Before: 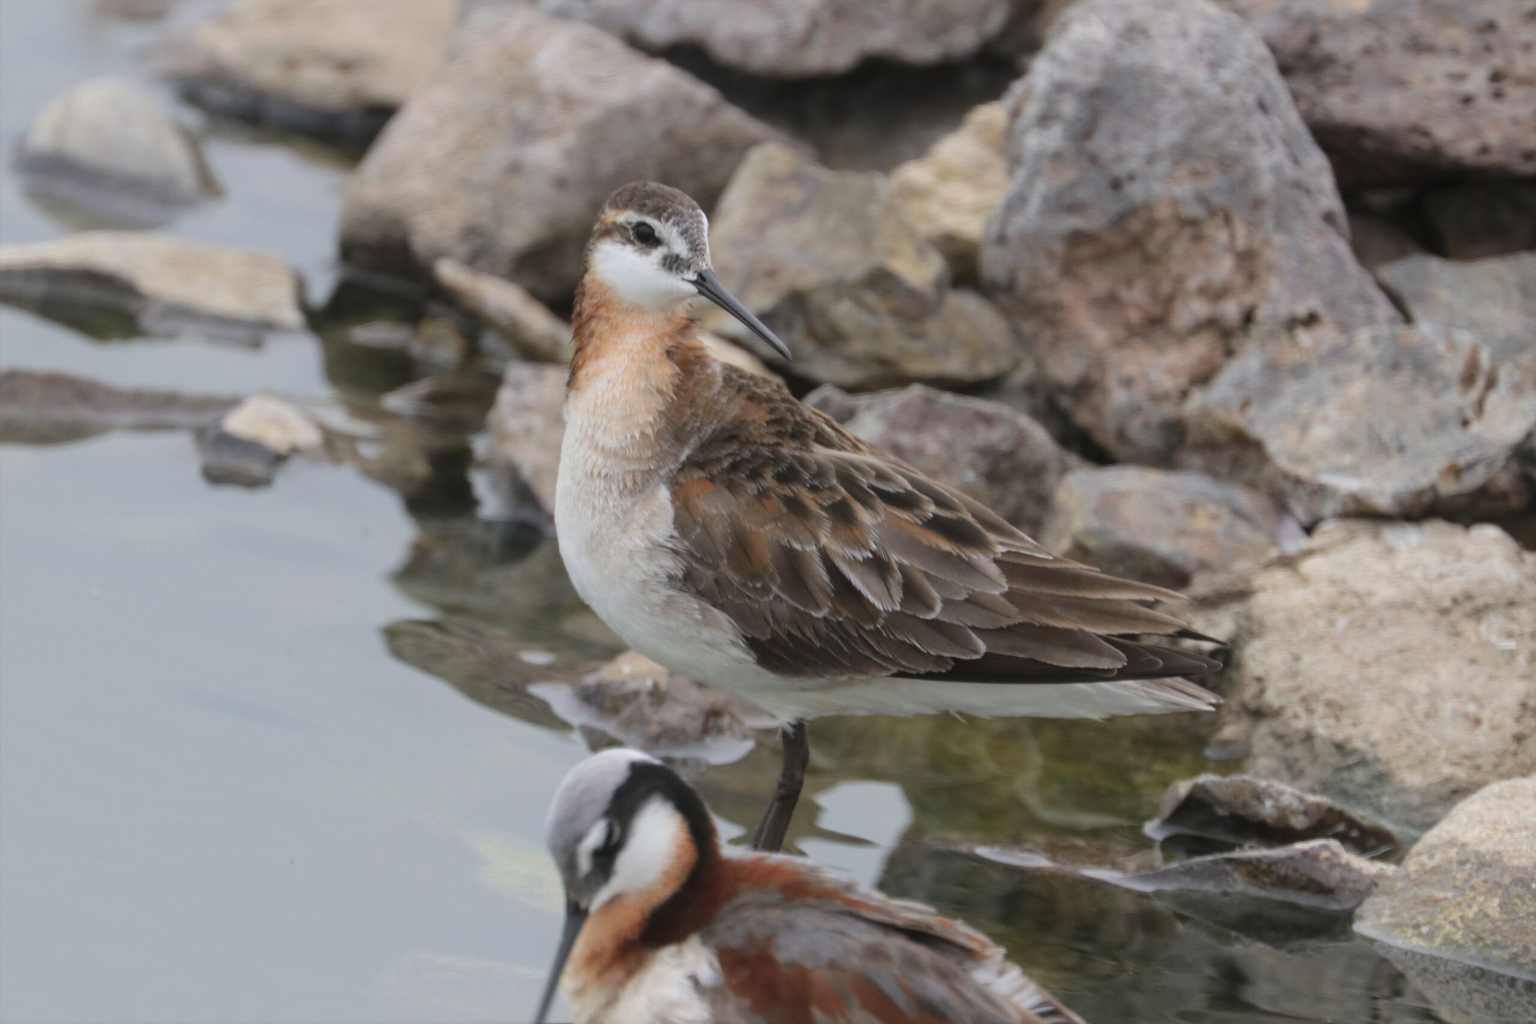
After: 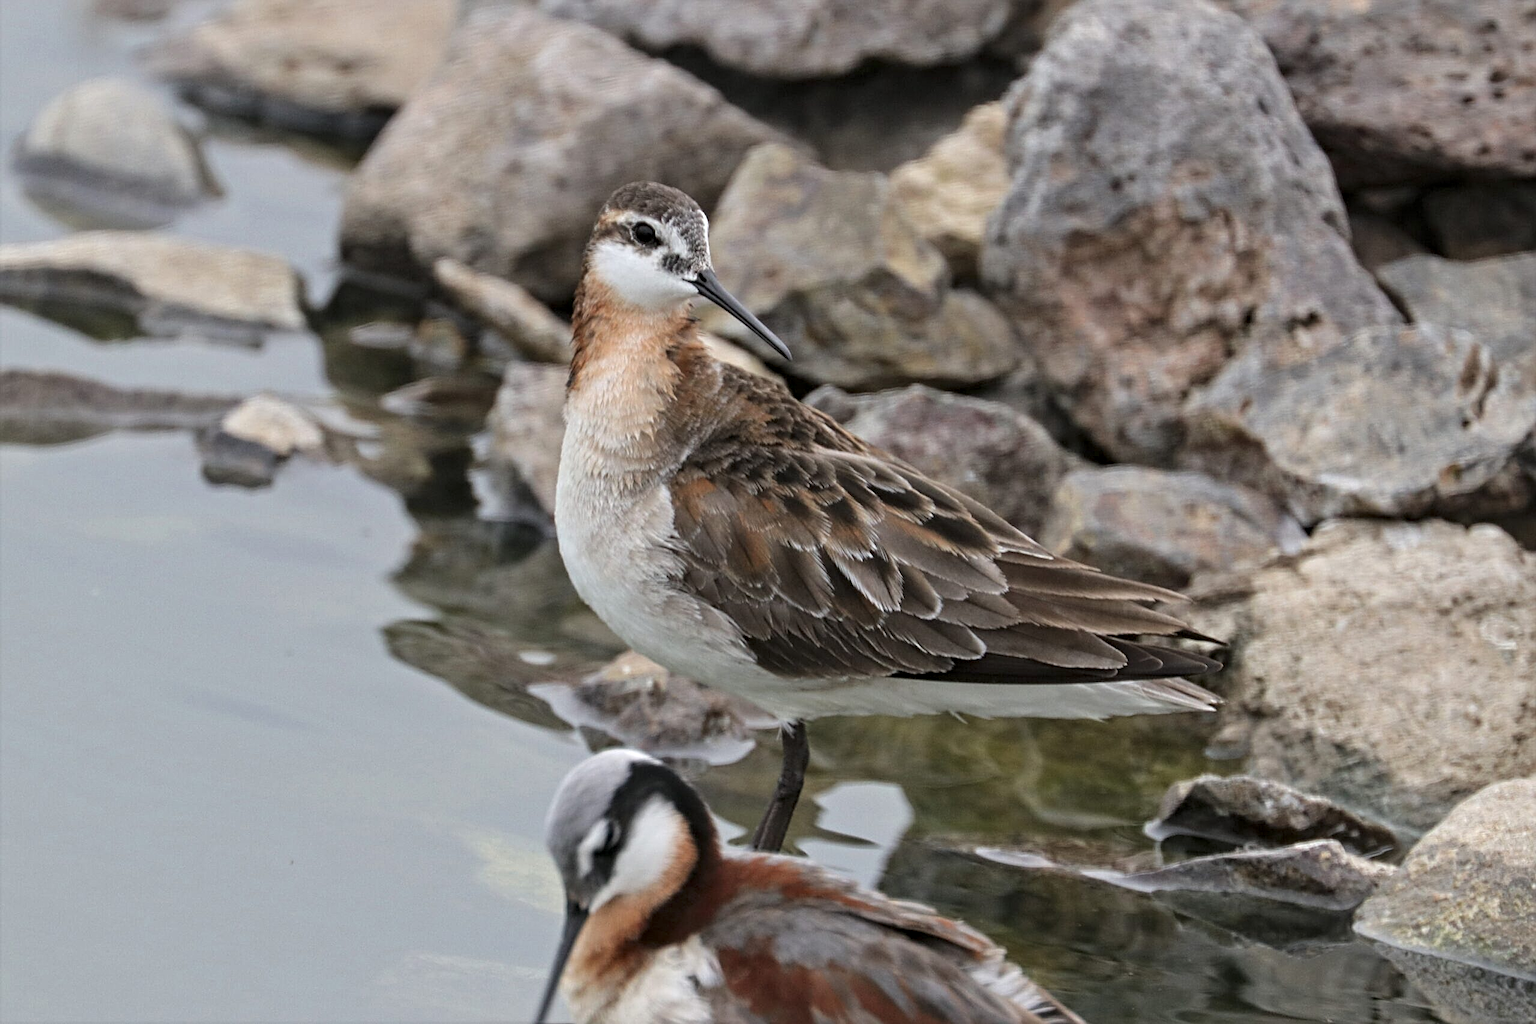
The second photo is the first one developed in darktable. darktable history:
contrast equalizer: octaves 7, y [[0.506, 0.531, 0.562, 0.606, 0.638, 0.669], [0.5 ×6], [0.5 ×6], [0 ×6], [0 ×6]]
sharpen: on, module defaults
